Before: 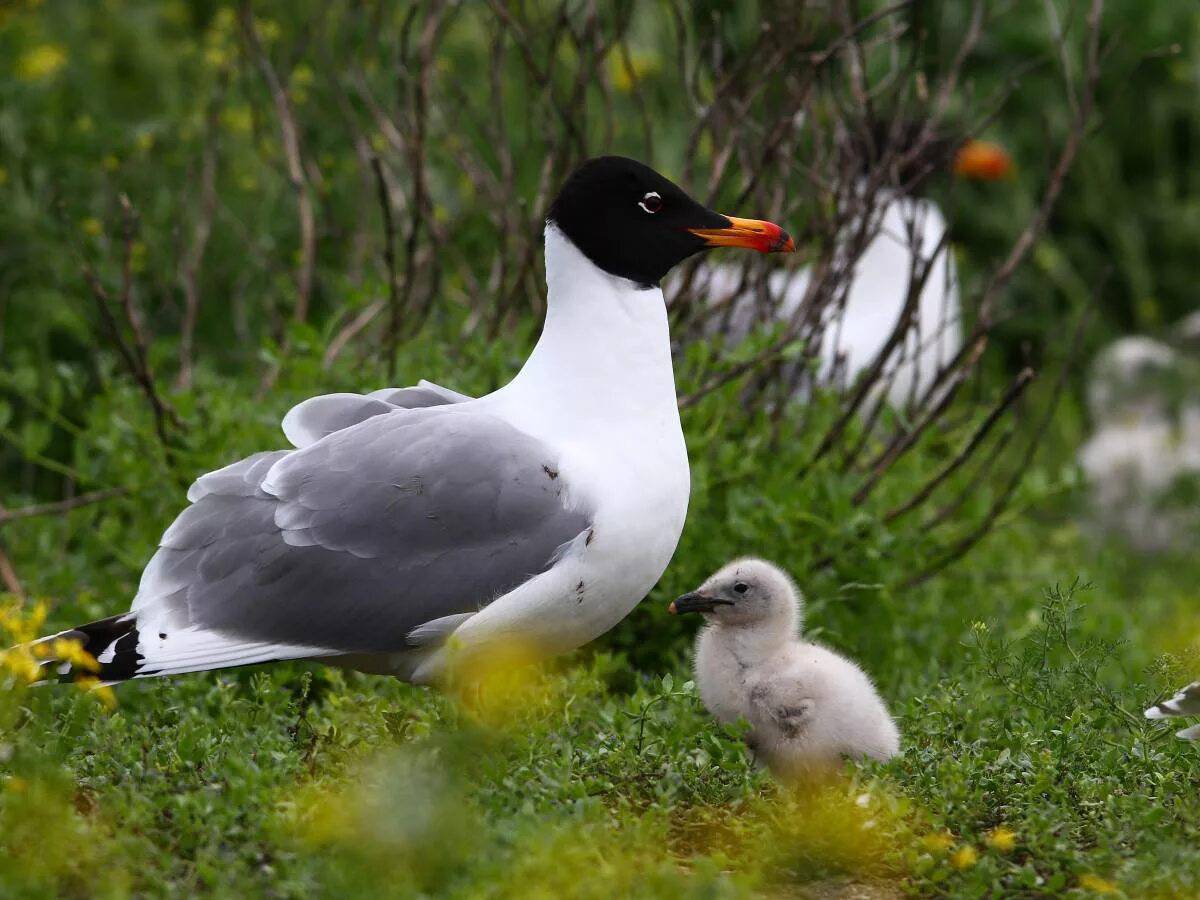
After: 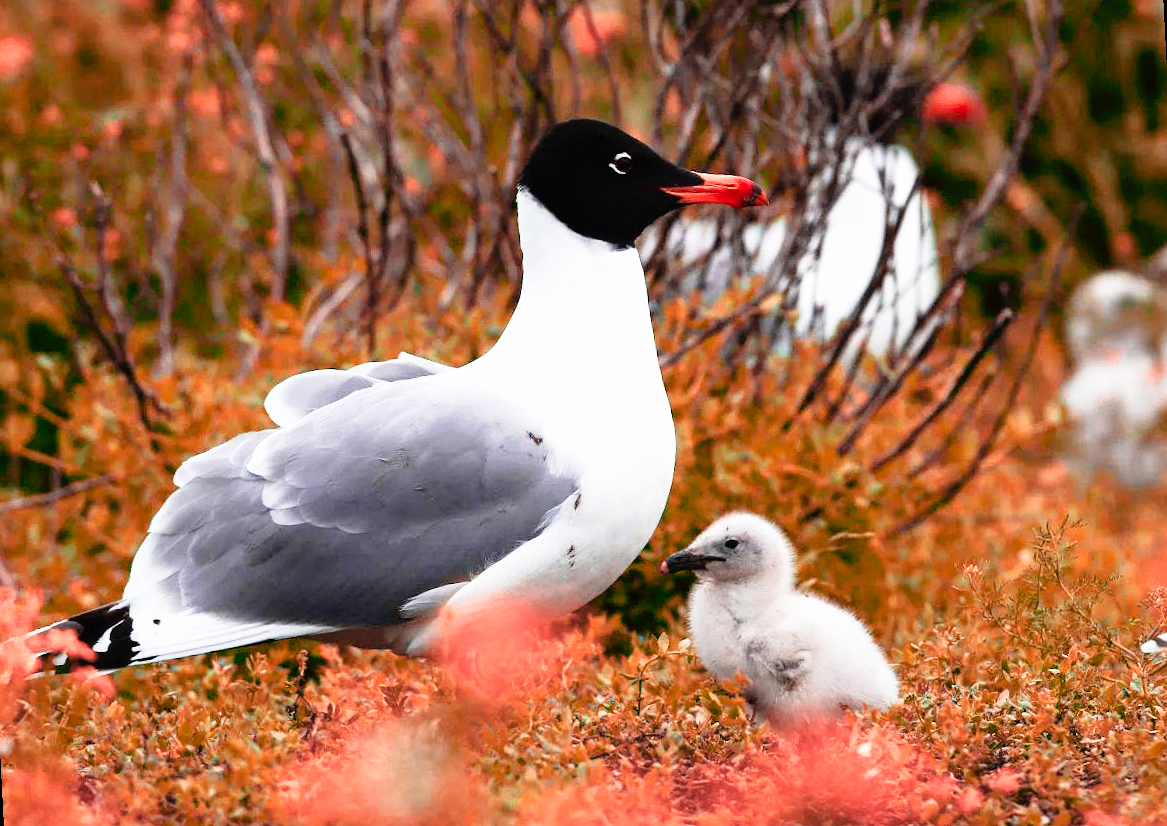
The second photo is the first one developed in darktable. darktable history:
rotate and perspective: rotation -3°, crop left 0.031, crop right 0.968, crop top 0.07, crop bottom 0.93
color zones: curves: ch2 [(0, 0.5) (0.084, 0.497) (0.323, 0.335) (0.4, 0.497) (1, 0.5)], process mode strong
base curve: curves: ch0 [(0, 0) (0.012, 0.01) (0.073, 0.168) (0.31, 0.711) (0.645, 0.957) (1, 1)], preserve colors none
